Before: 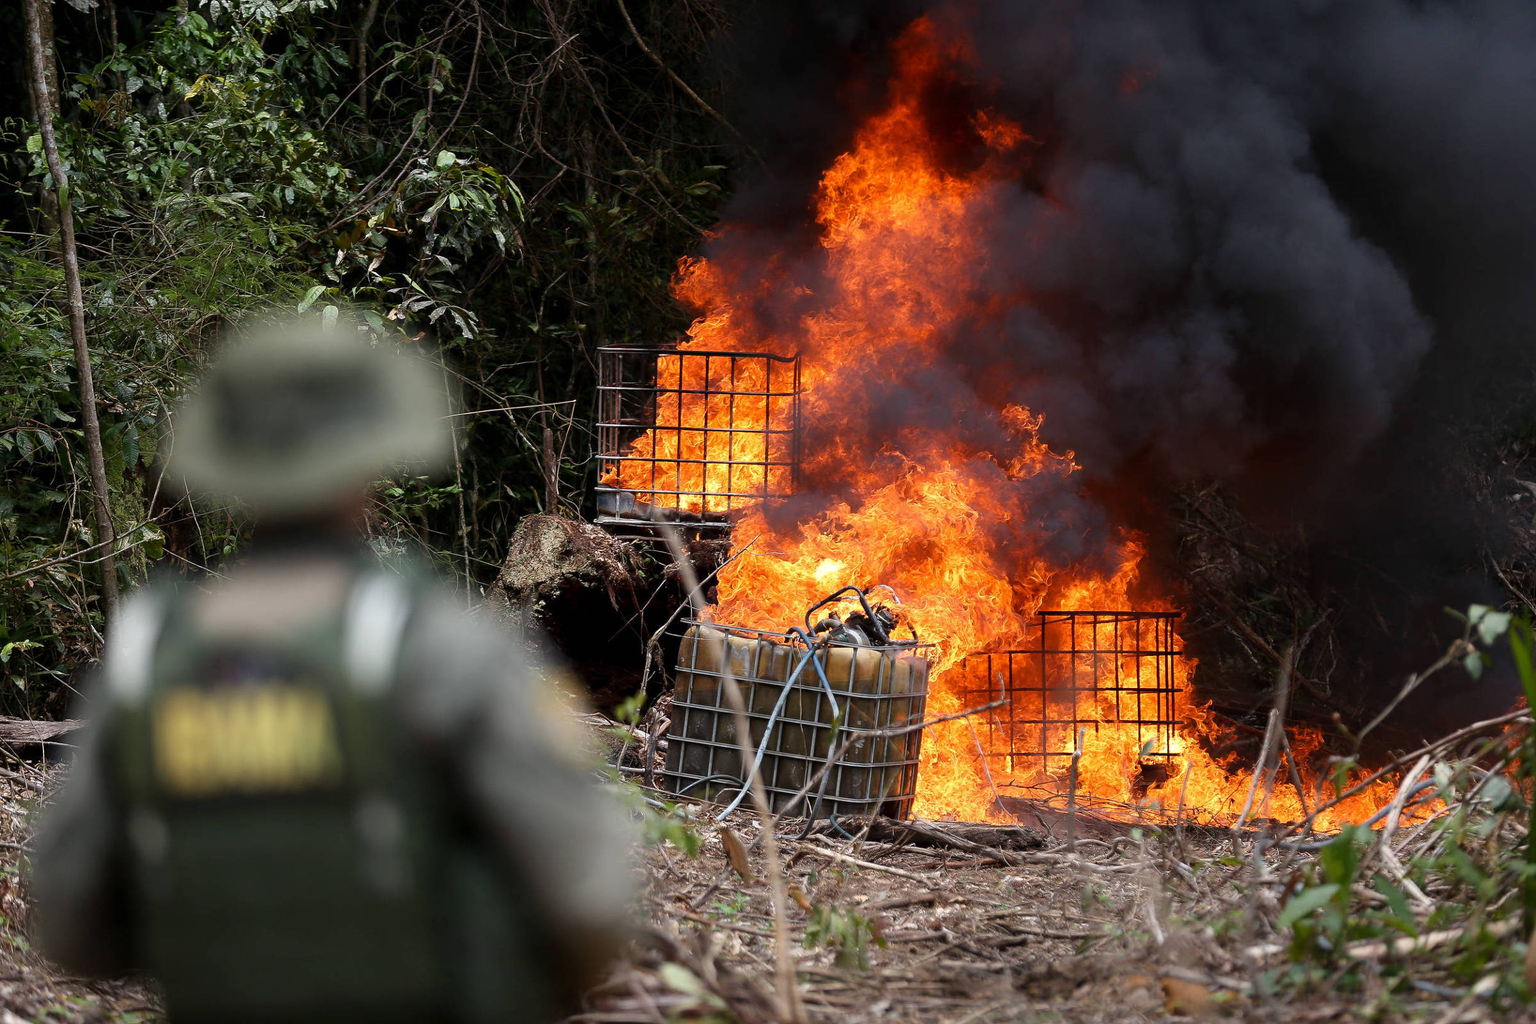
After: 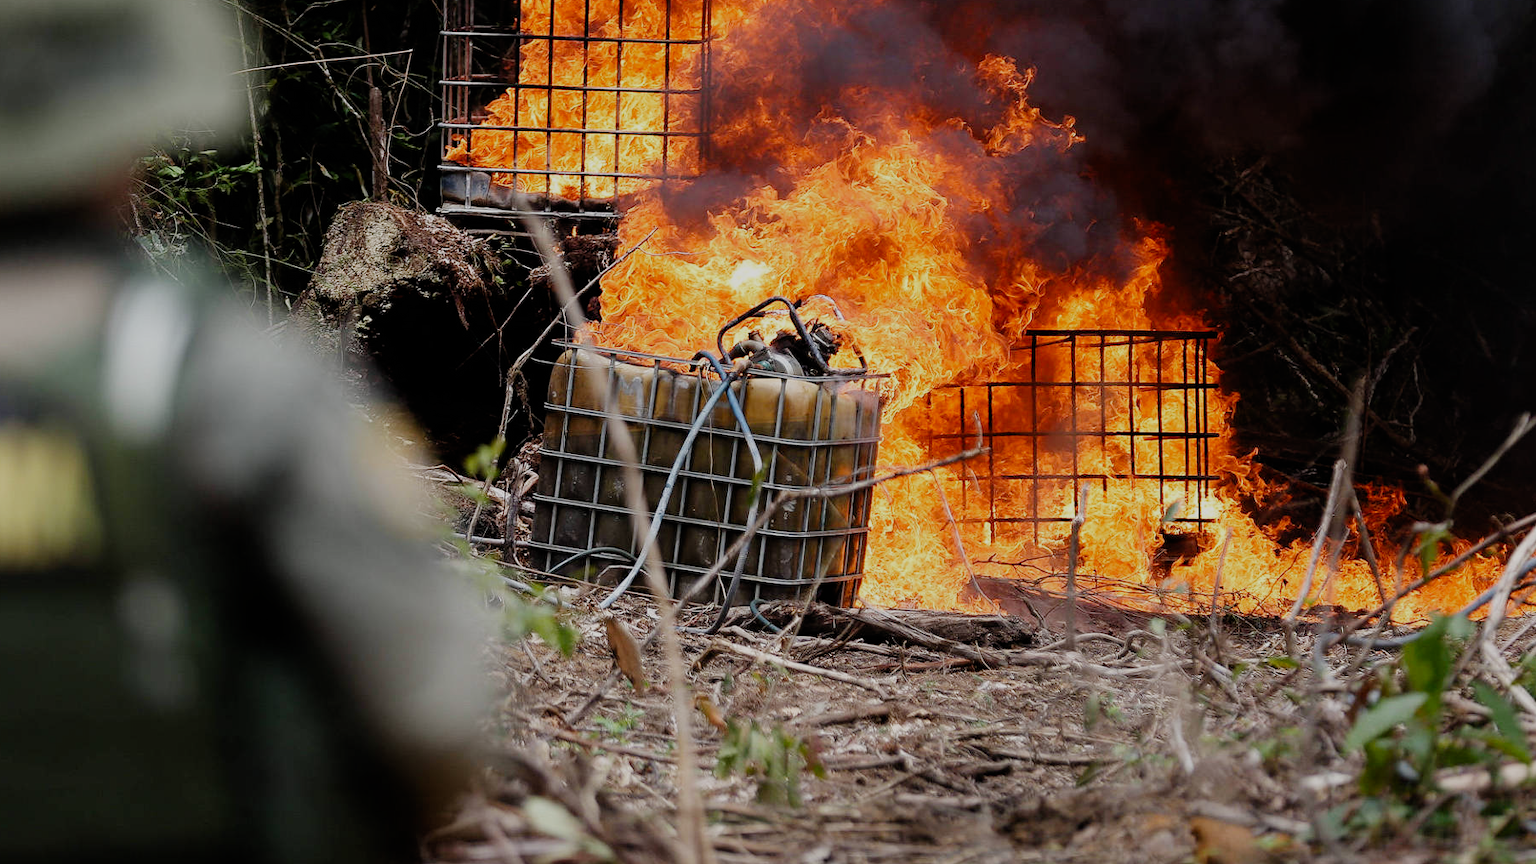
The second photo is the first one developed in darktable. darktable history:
filmic rgb: black relative exposure -7.65 EV, white relative exposure 4.56 EV, threshold 5.94 EV, hardness 3.61, add noise in highlights 0.001, preserve chrominance no, color science v3 (2019), use custom middle-gray values true, contrast in highlights soft, enable highlight reconstruction true
crop and rotate: left 17.294%, top 35.48%, right 7.455%, bottom 0.939%
